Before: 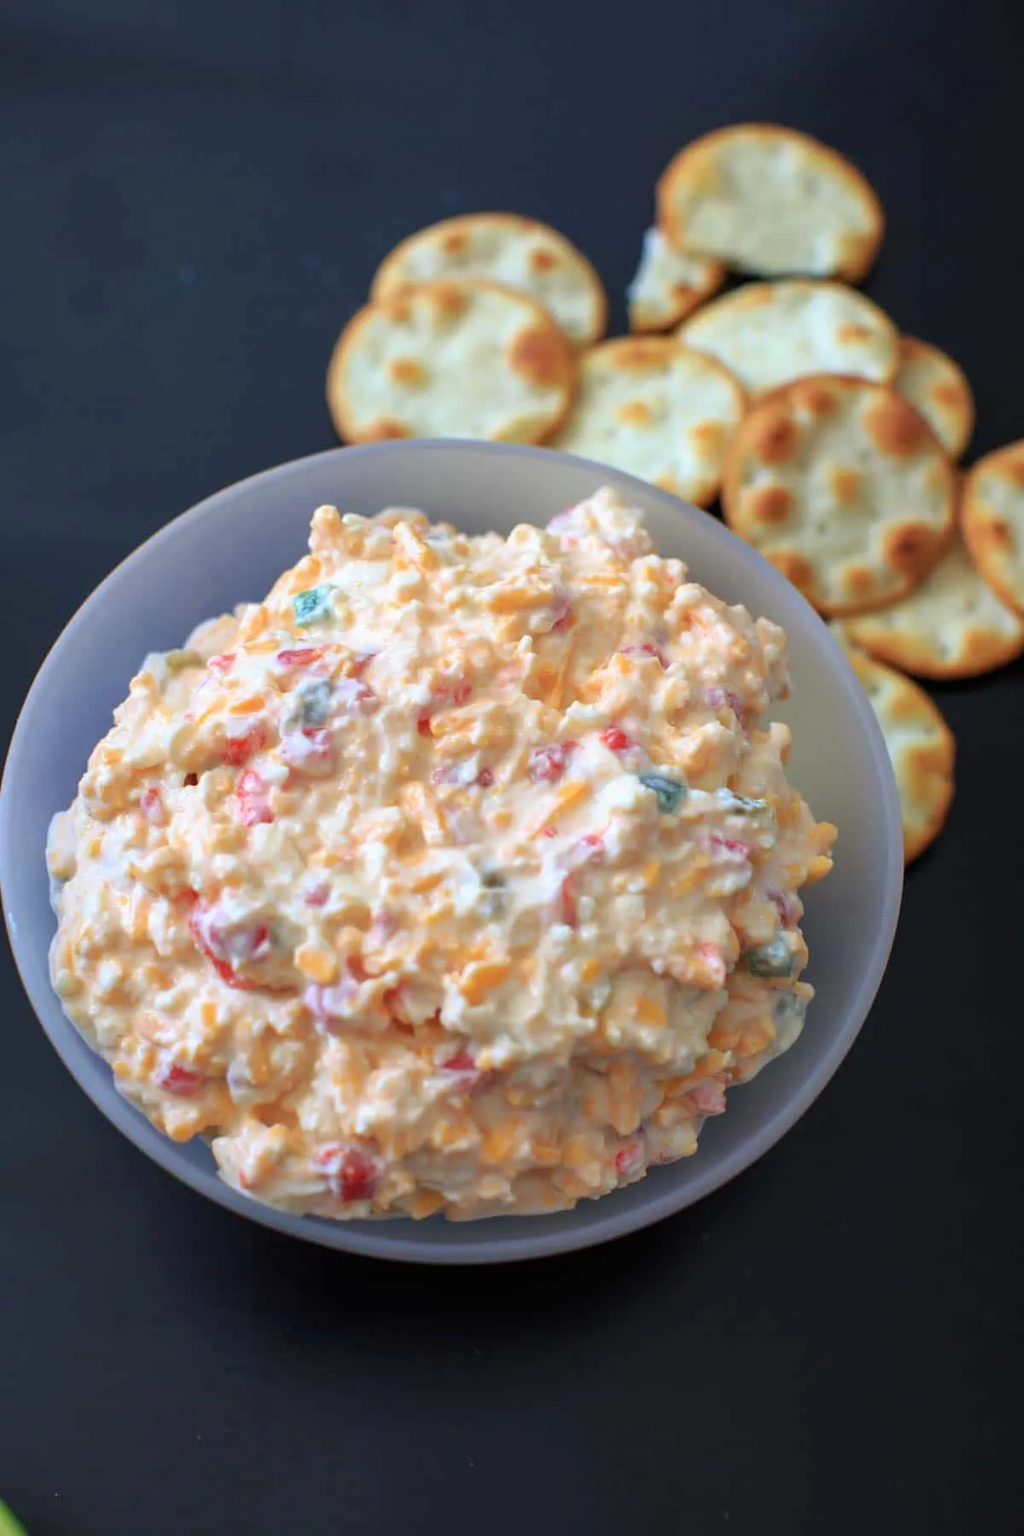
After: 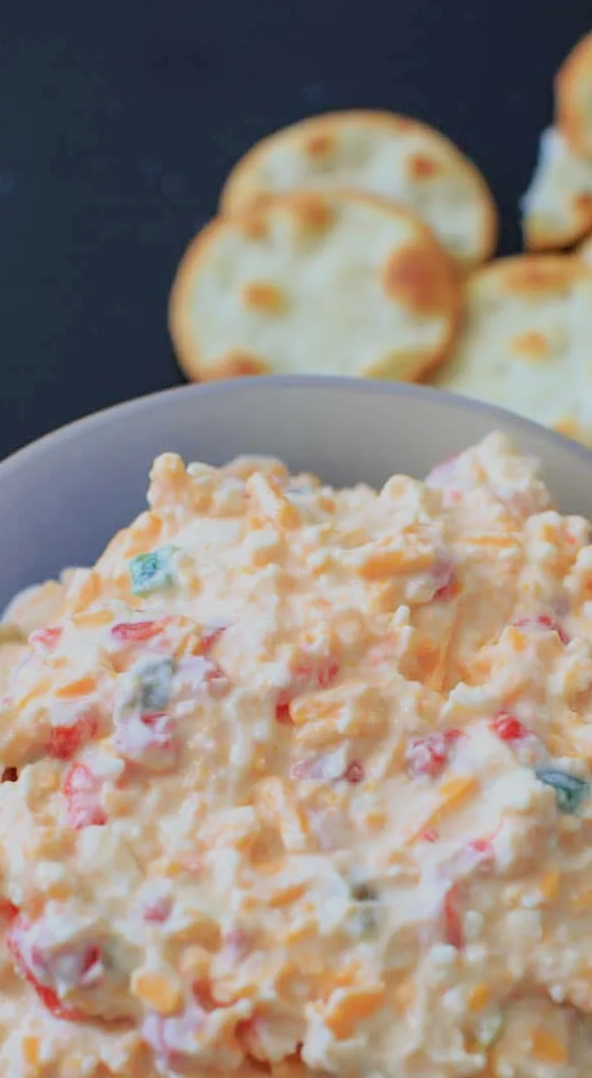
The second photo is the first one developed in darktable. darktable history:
filmic rgb: black relative exposure -7.65 EV, white relative exposure 4.56 EV, hardness 3.61
crop: left 17.881%, top 7.732%, right 32.769%, bottom 32.338%
